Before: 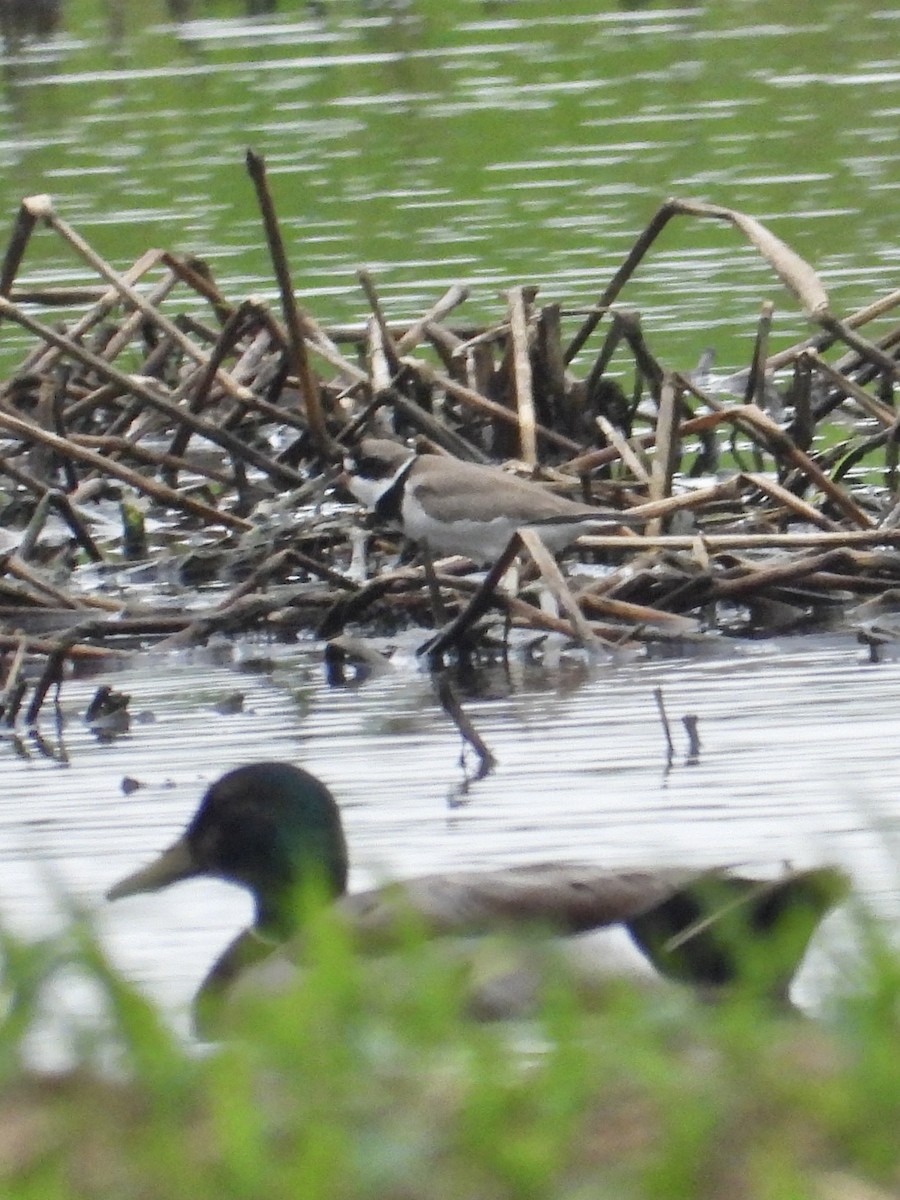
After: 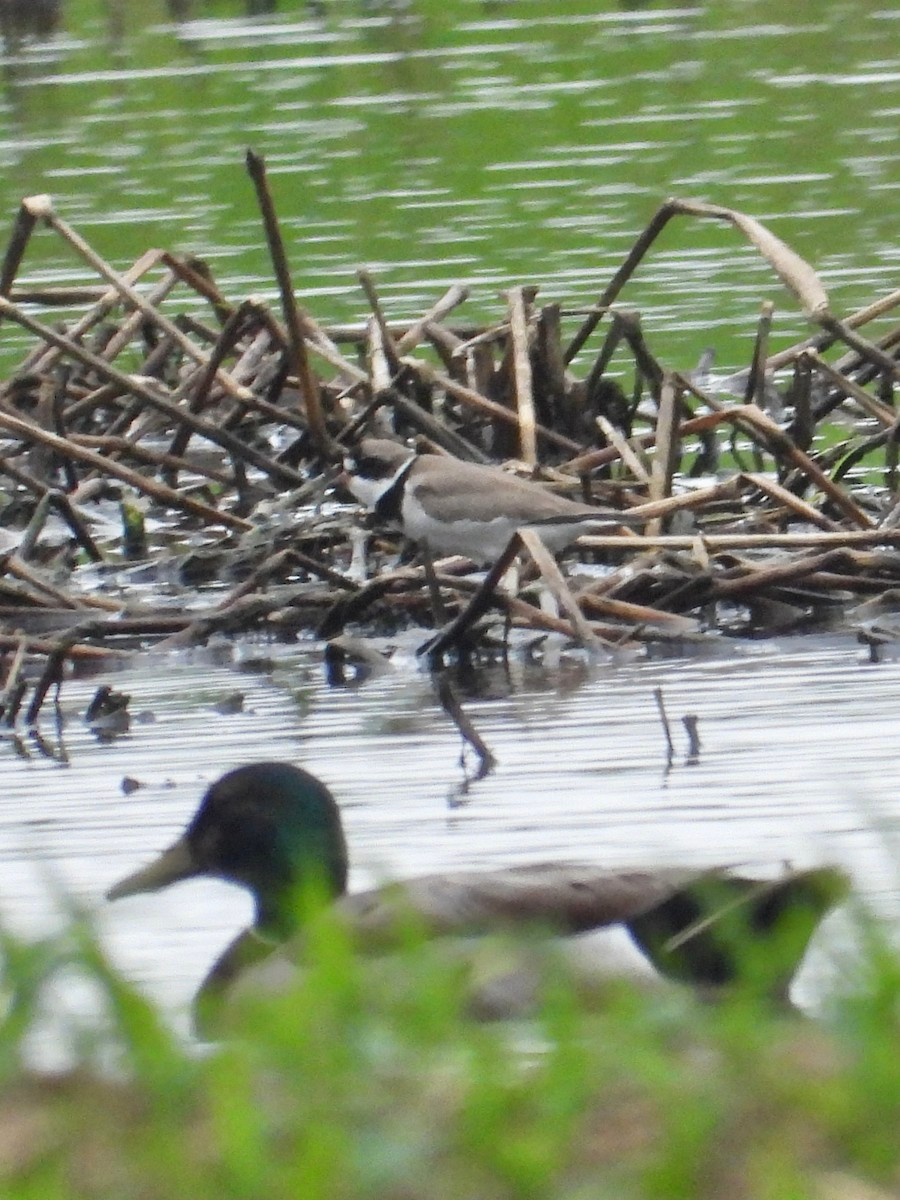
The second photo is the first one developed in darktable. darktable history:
color zones: curves: ch1 [(0, 0.469) (0.01, 0.469) (0.12, 0.446) (0.248, 0.469) (0.5, 0.5) (0.748, 0.5) (0.99, 0.469) (1, 0.469)]
